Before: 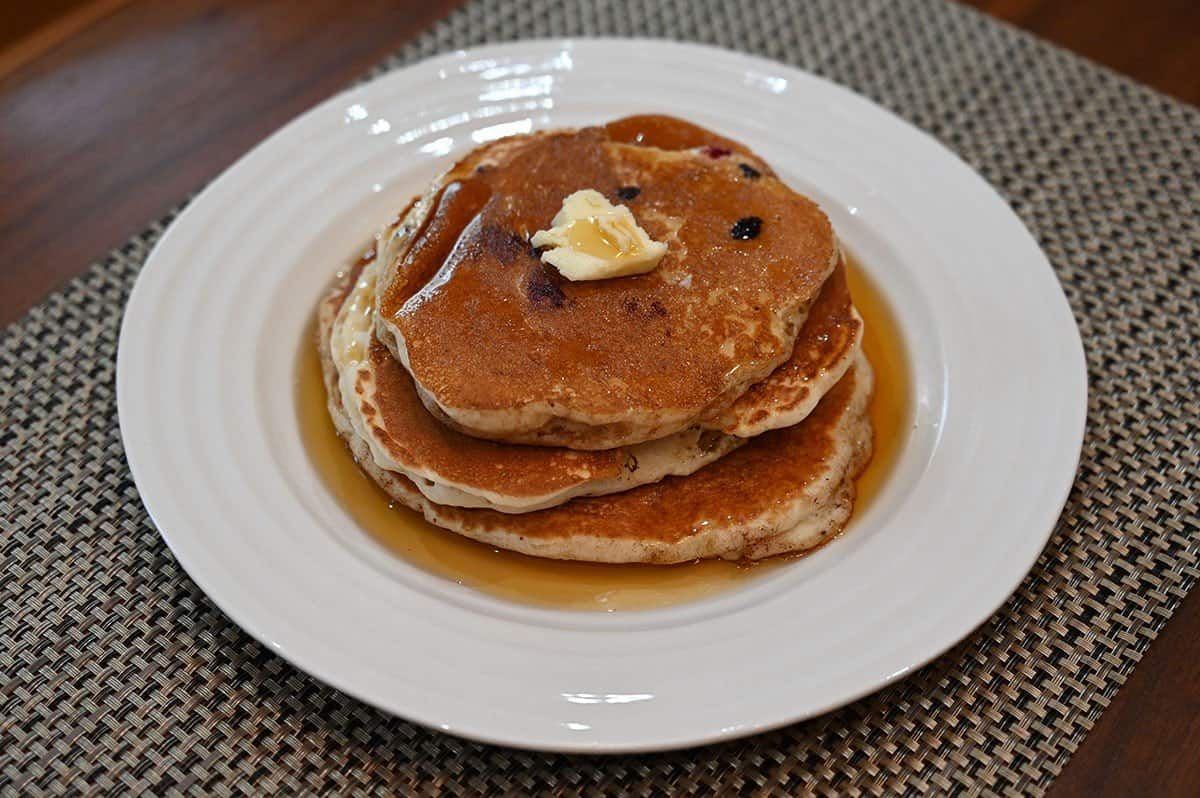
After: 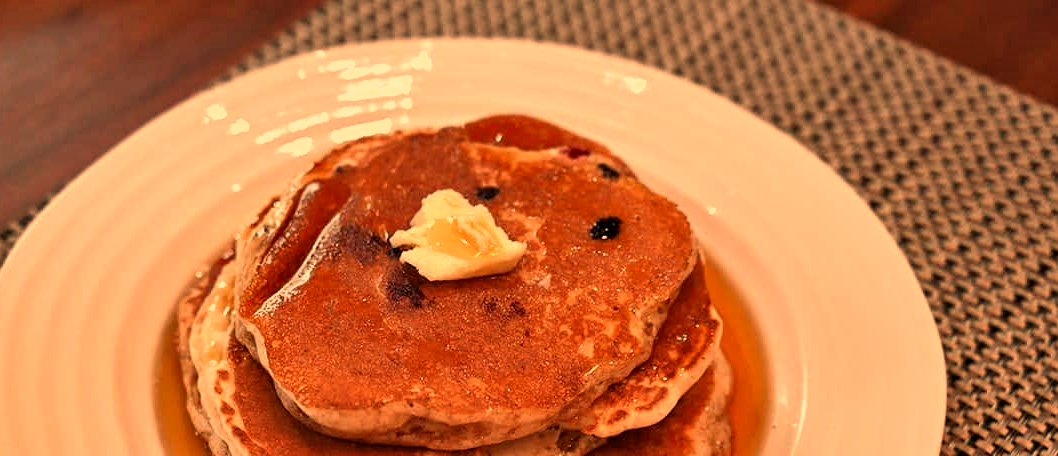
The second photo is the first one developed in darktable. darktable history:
shadows and highlights: low approximation 0.01, soften with gaussian
crop and rotate: left 11.812%, bottom 42.776%
contrast equalizer: octaves 7, y [[0.6 ×6], [0.55 ×6], [0 ×6], [0 ×6], [0 ×6]], mix 0.3
white balance: red 1.467, blue 0.684
